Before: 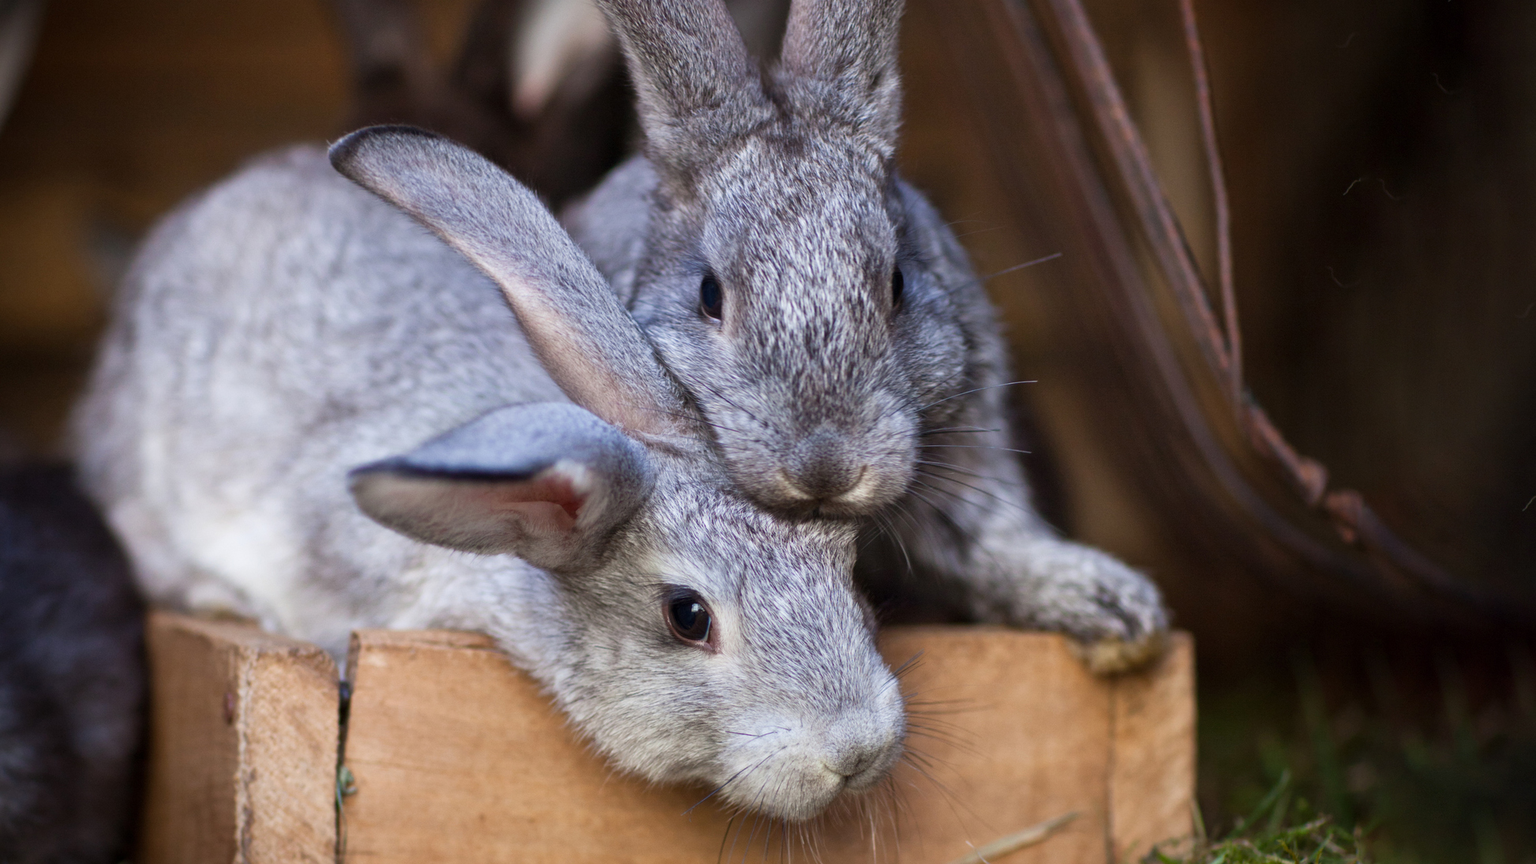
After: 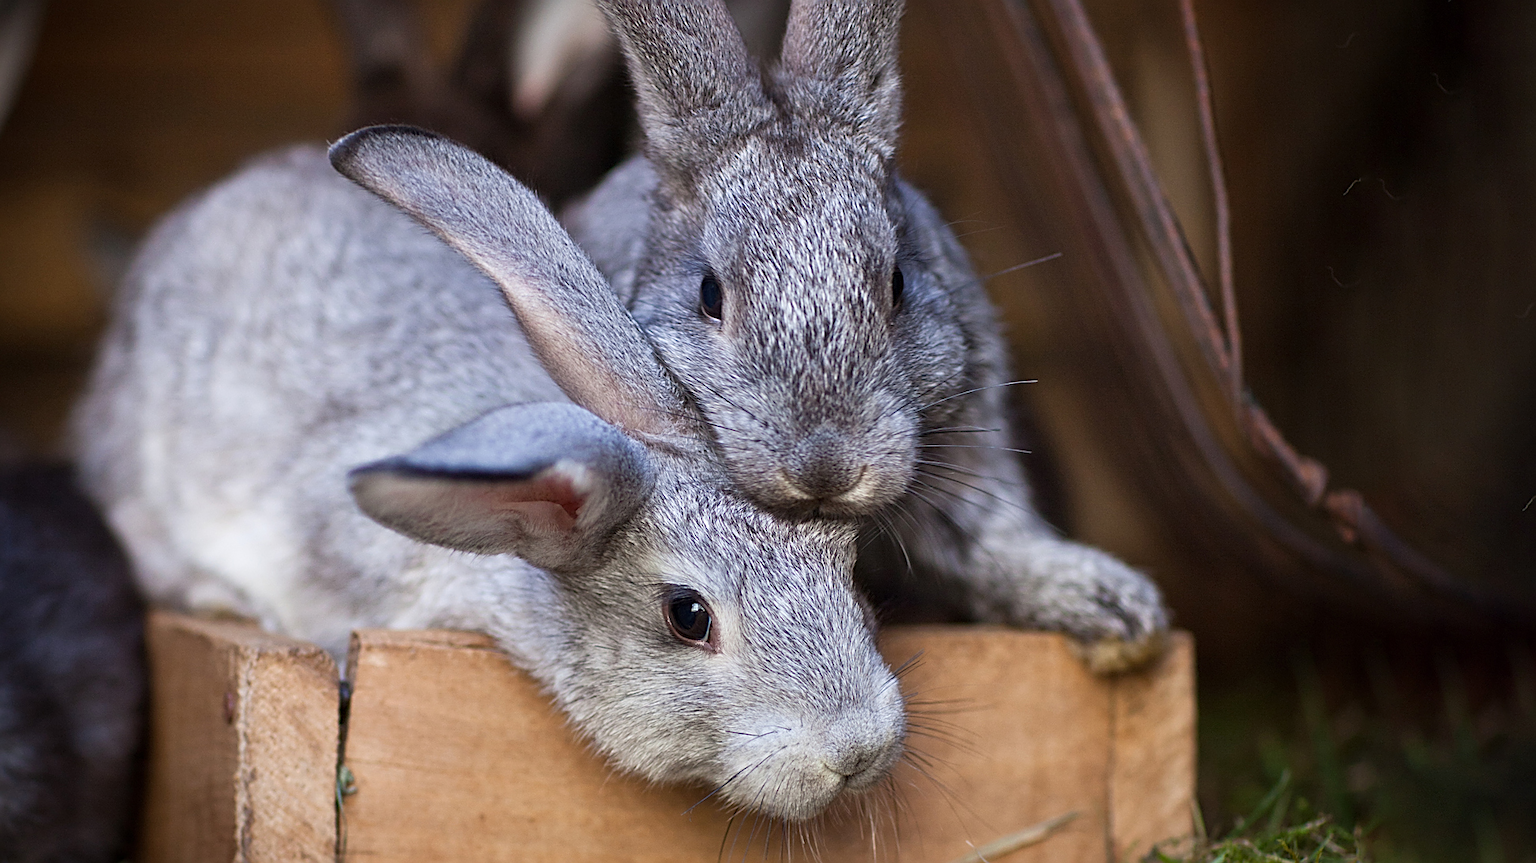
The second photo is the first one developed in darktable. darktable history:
sharpen: amount 1.01
